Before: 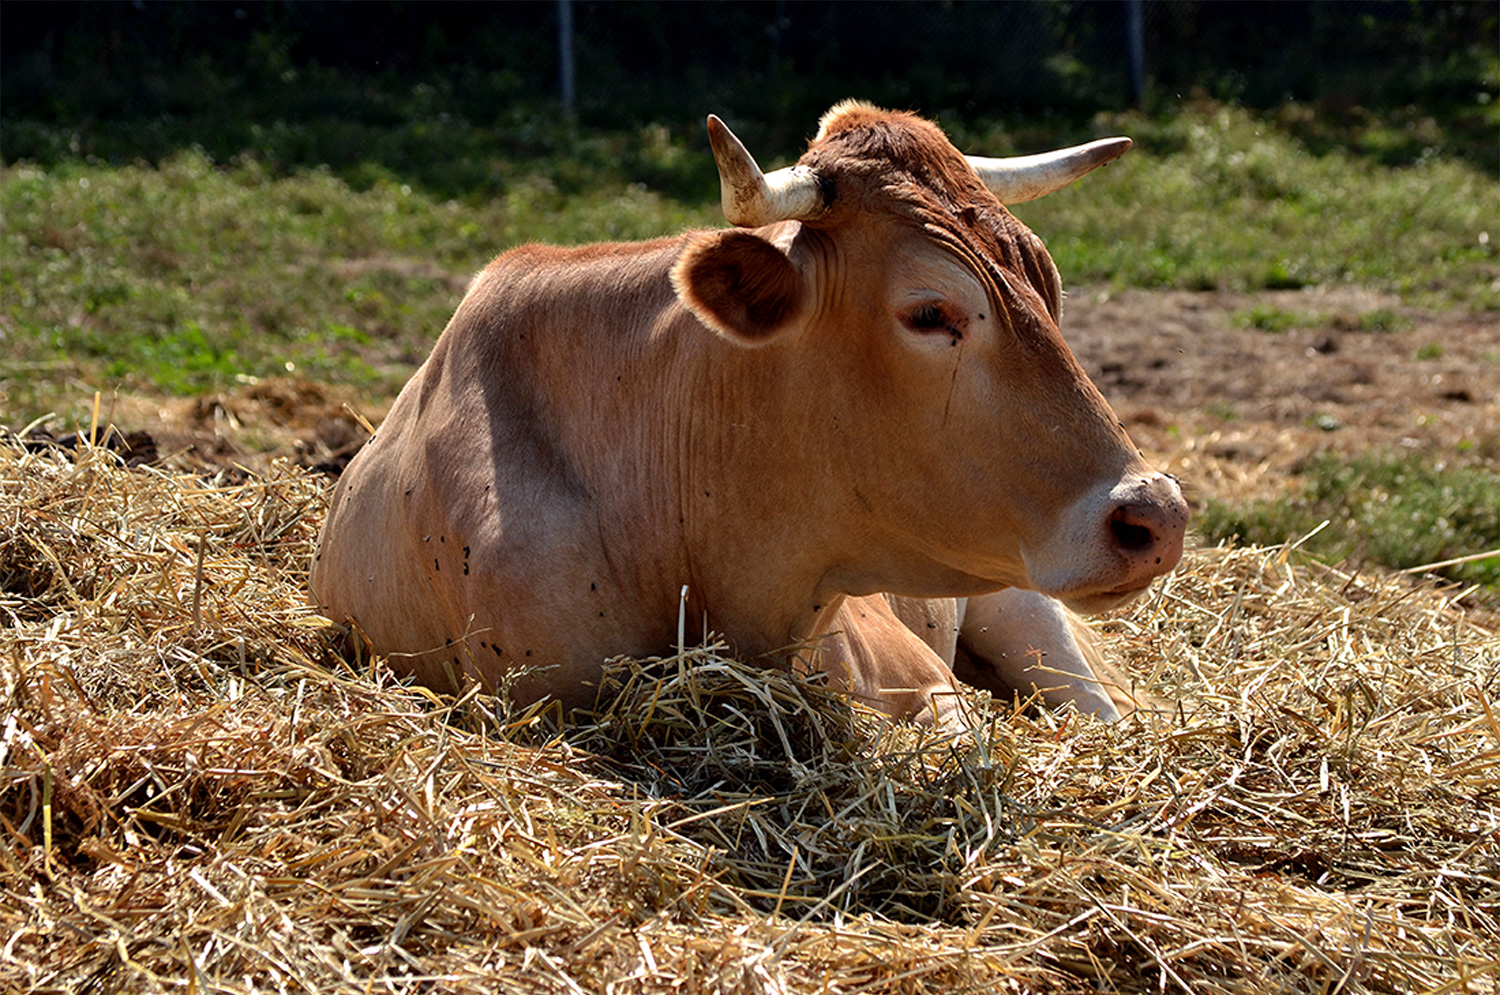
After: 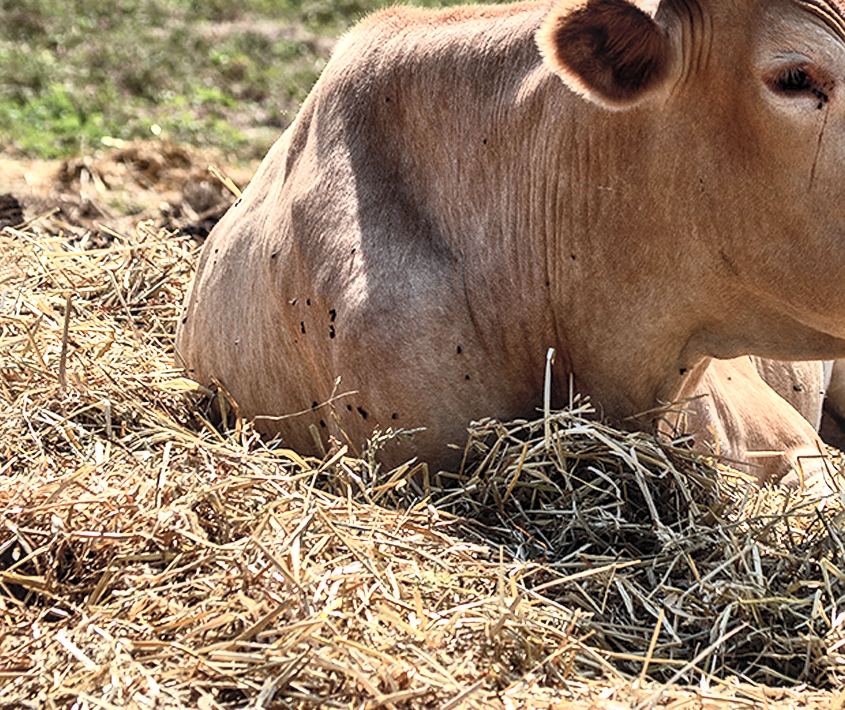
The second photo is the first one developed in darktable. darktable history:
crop: left 8.966%, top 23.852%, right 34.699%, bottom 4.703%
sharpen: amount 0.2
contrast brightness saturation: contrast 0.43, brightness 0.56, saturation -0.19
local contrast: on, module defaults
